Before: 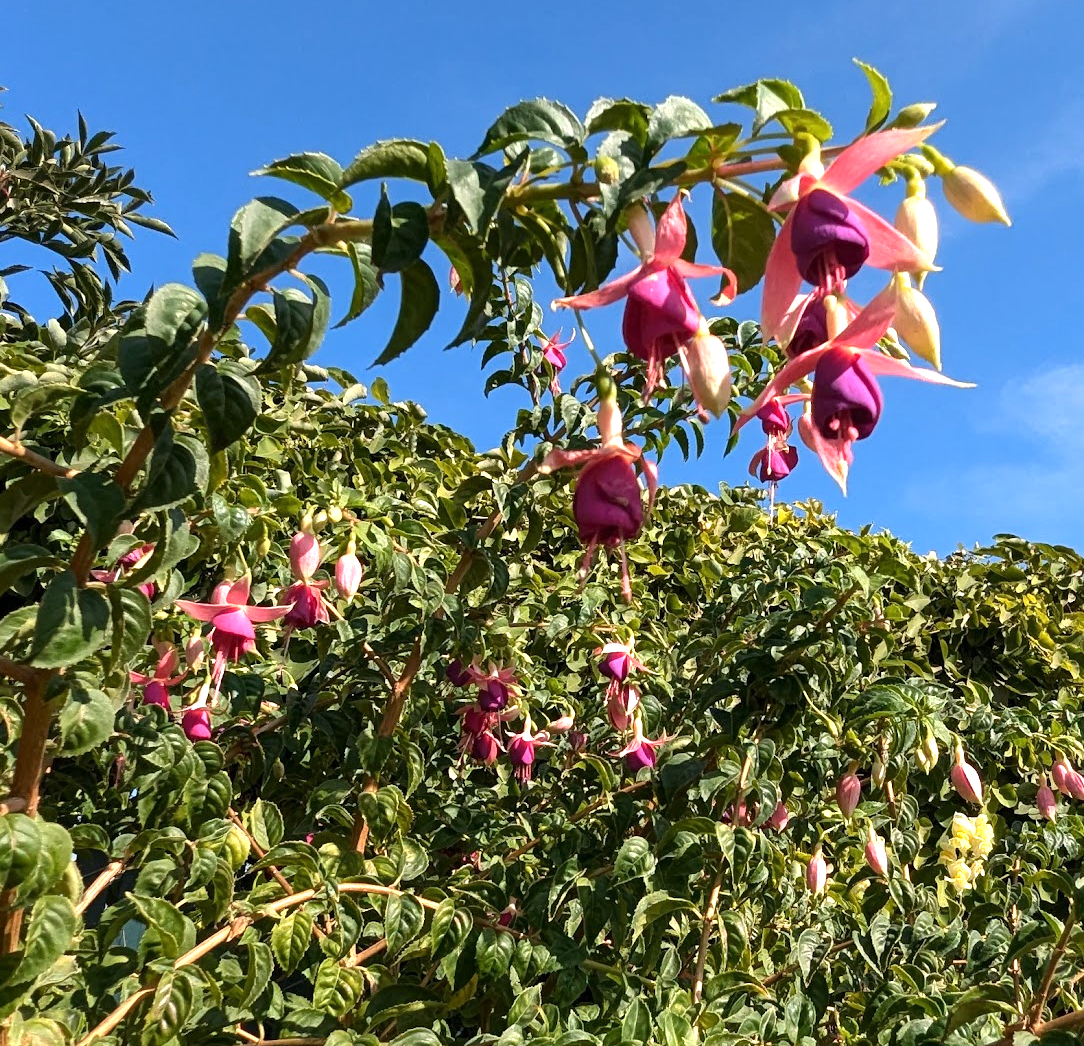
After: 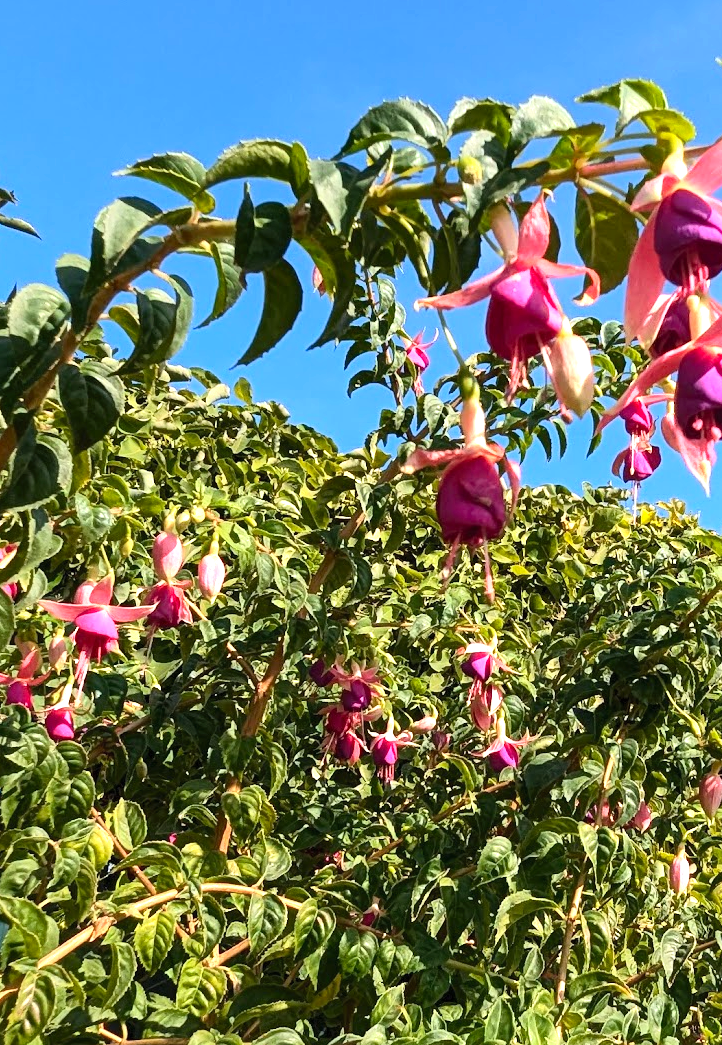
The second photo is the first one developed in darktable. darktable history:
crop and rotate: left 12.648%, right 20.685%
contrast brightness saturation: contrast 0.2, brightness 0.16, saturation 0.22
